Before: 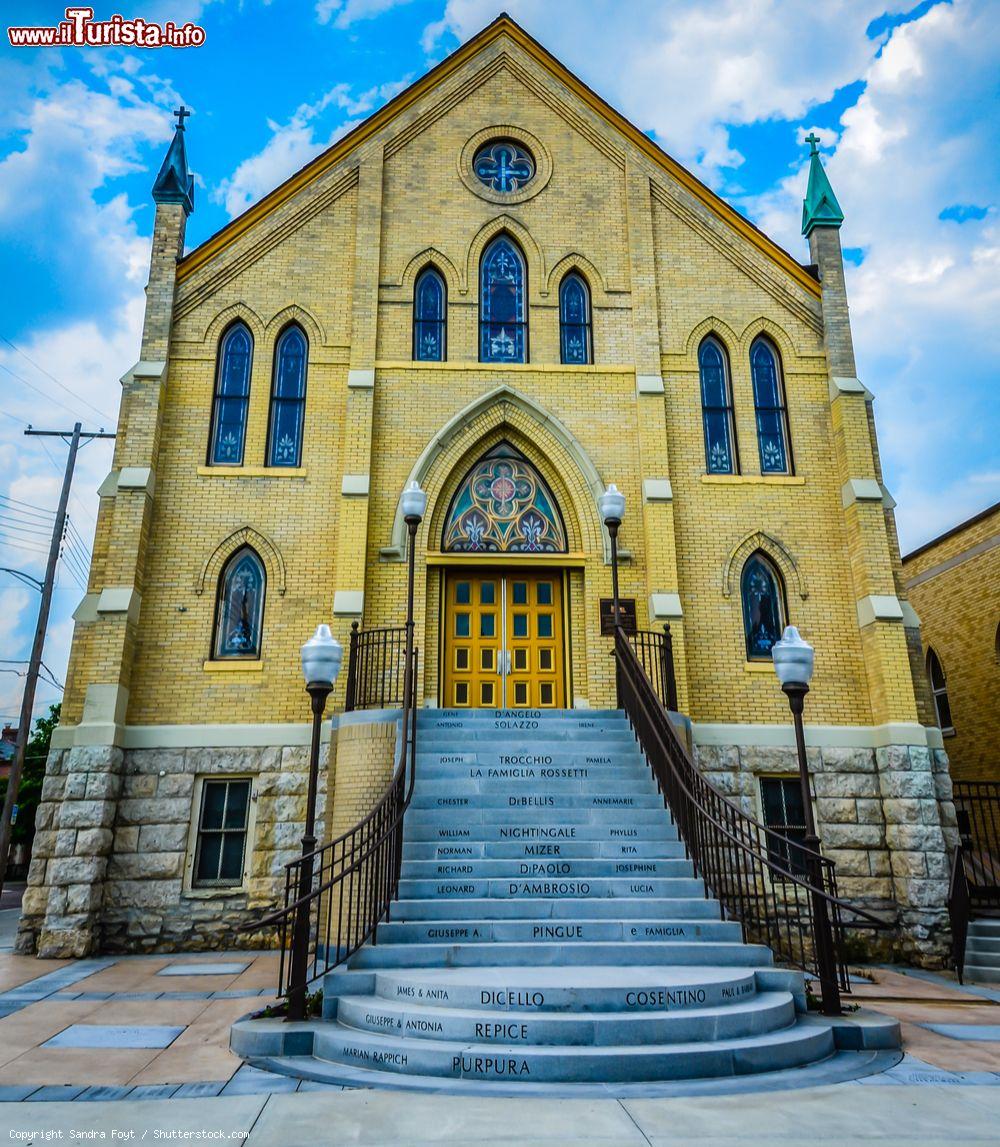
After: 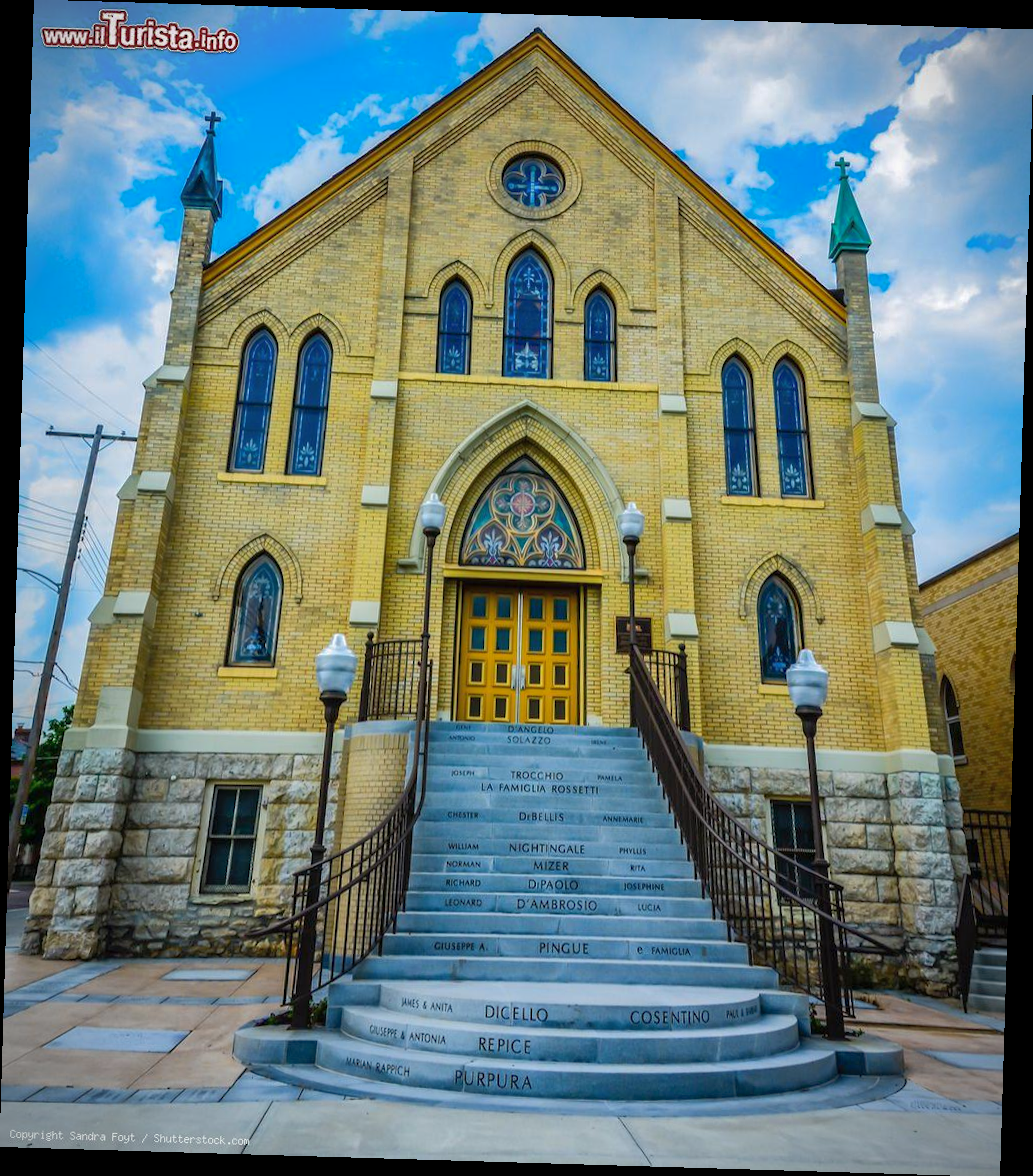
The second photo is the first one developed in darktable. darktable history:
vignetting: fall-off start 92.6%, brightness -0.52, saturation -0.51, center (-0.012, 0)
rotate and perspective: rotation 1.72°, automatic cropping off
shadows and highlights: on, module defaults
